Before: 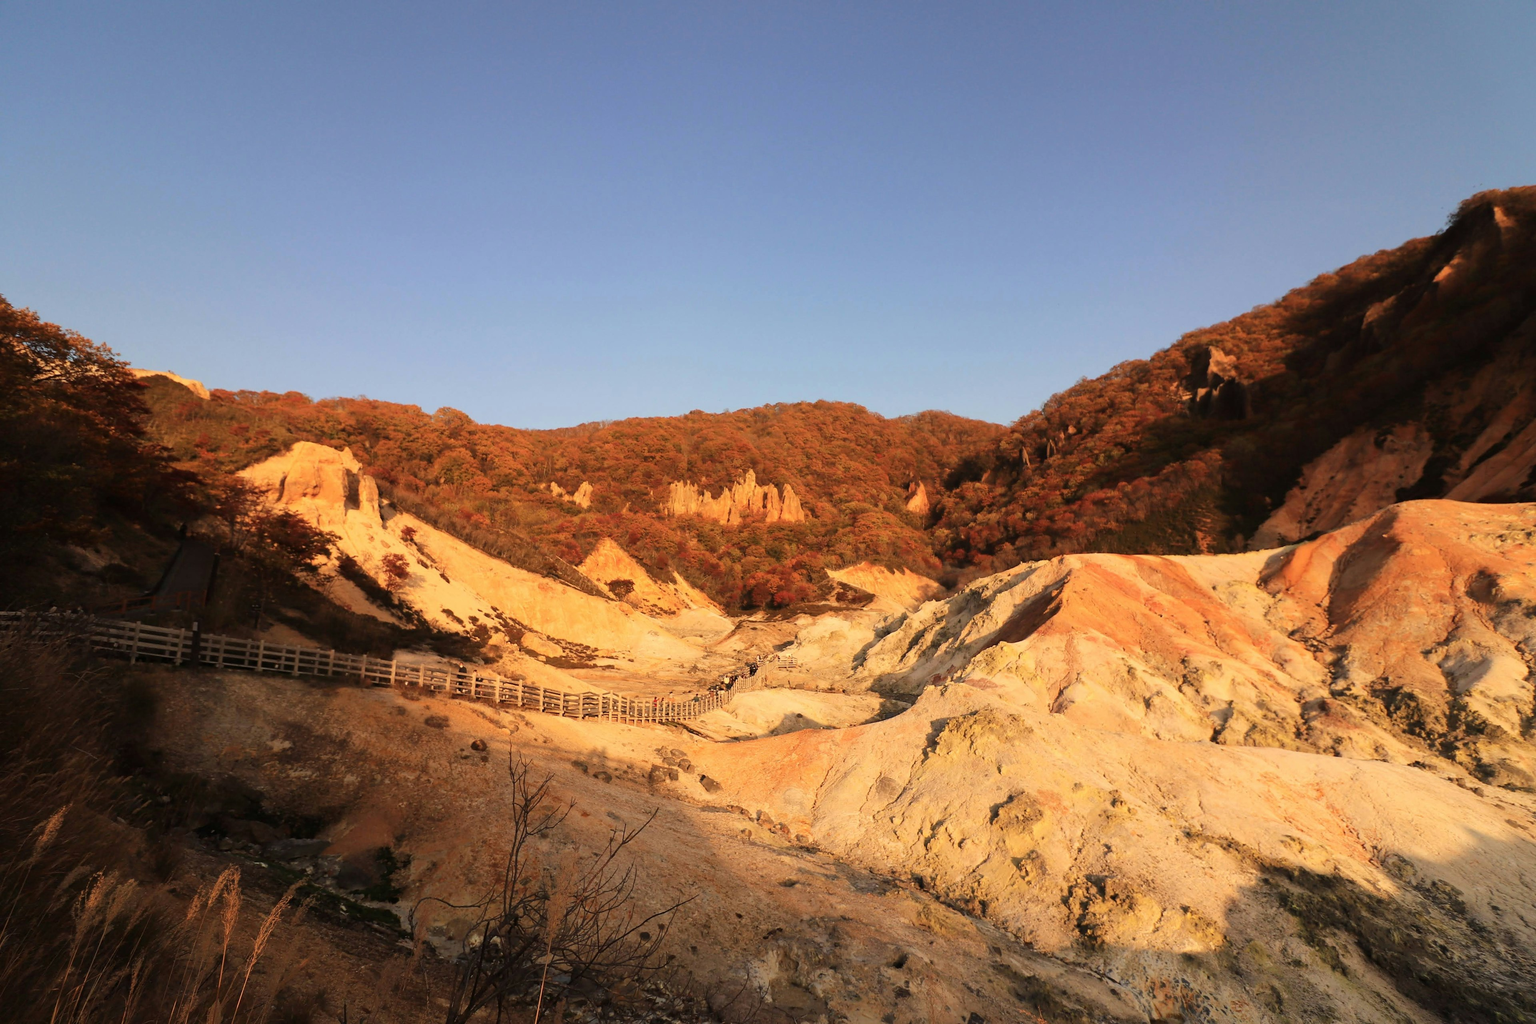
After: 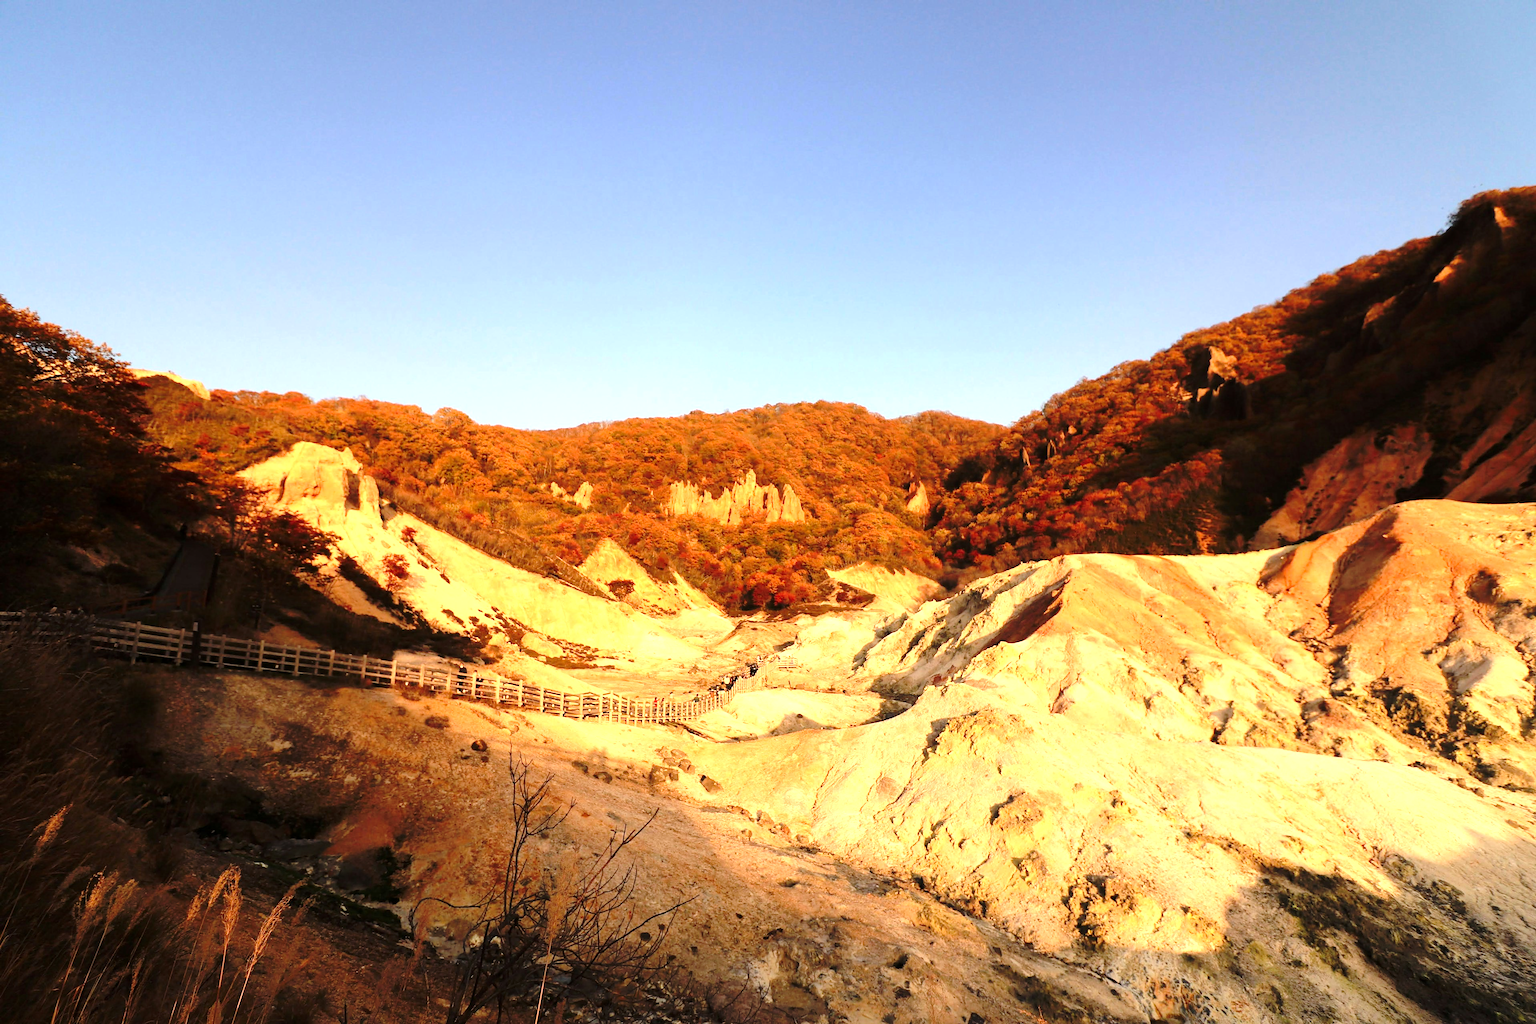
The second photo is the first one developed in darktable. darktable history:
rotate and perspective: crop left 0, crop top 0
exposure: black level correction 0.001, exposure 1 EV, compensate highlight preservation false
base curve: curves: ch0 [(0, 0) (0.073, 0.04) (0.157, 0.139) (0.492, 0.492) (0.758, 0.758) (1, 1)], preserve colors none
